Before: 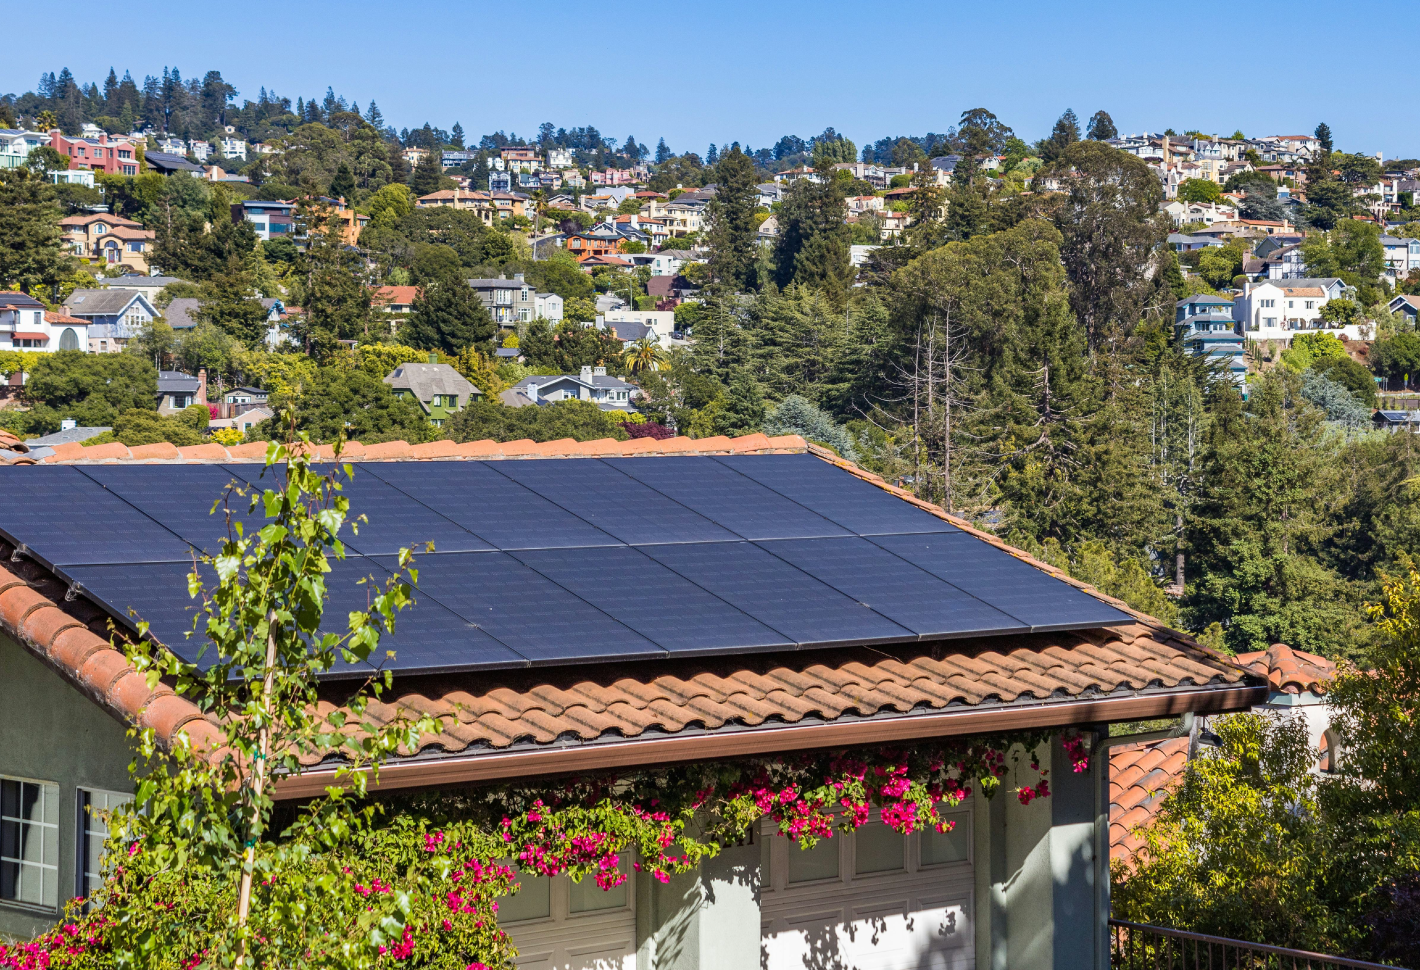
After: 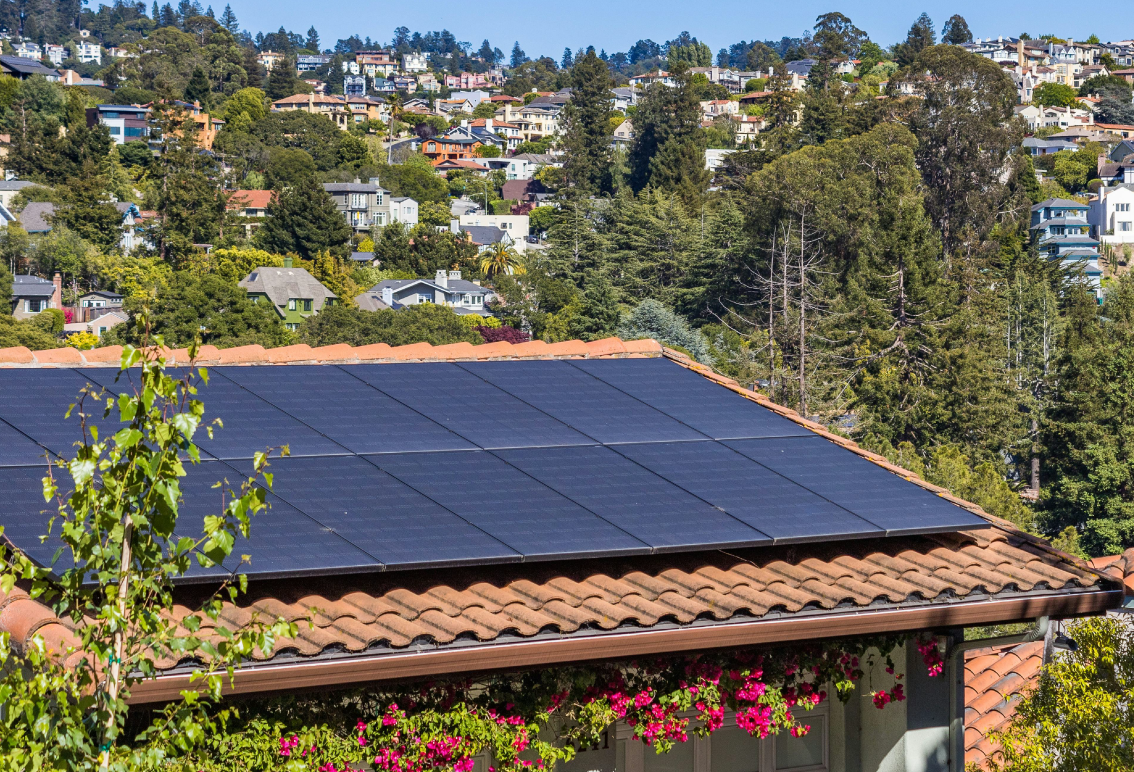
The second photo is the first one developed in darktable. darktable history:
crop and rotate: left 10.269%, top 9.99%, right 9.811%, bottom 10.353%
